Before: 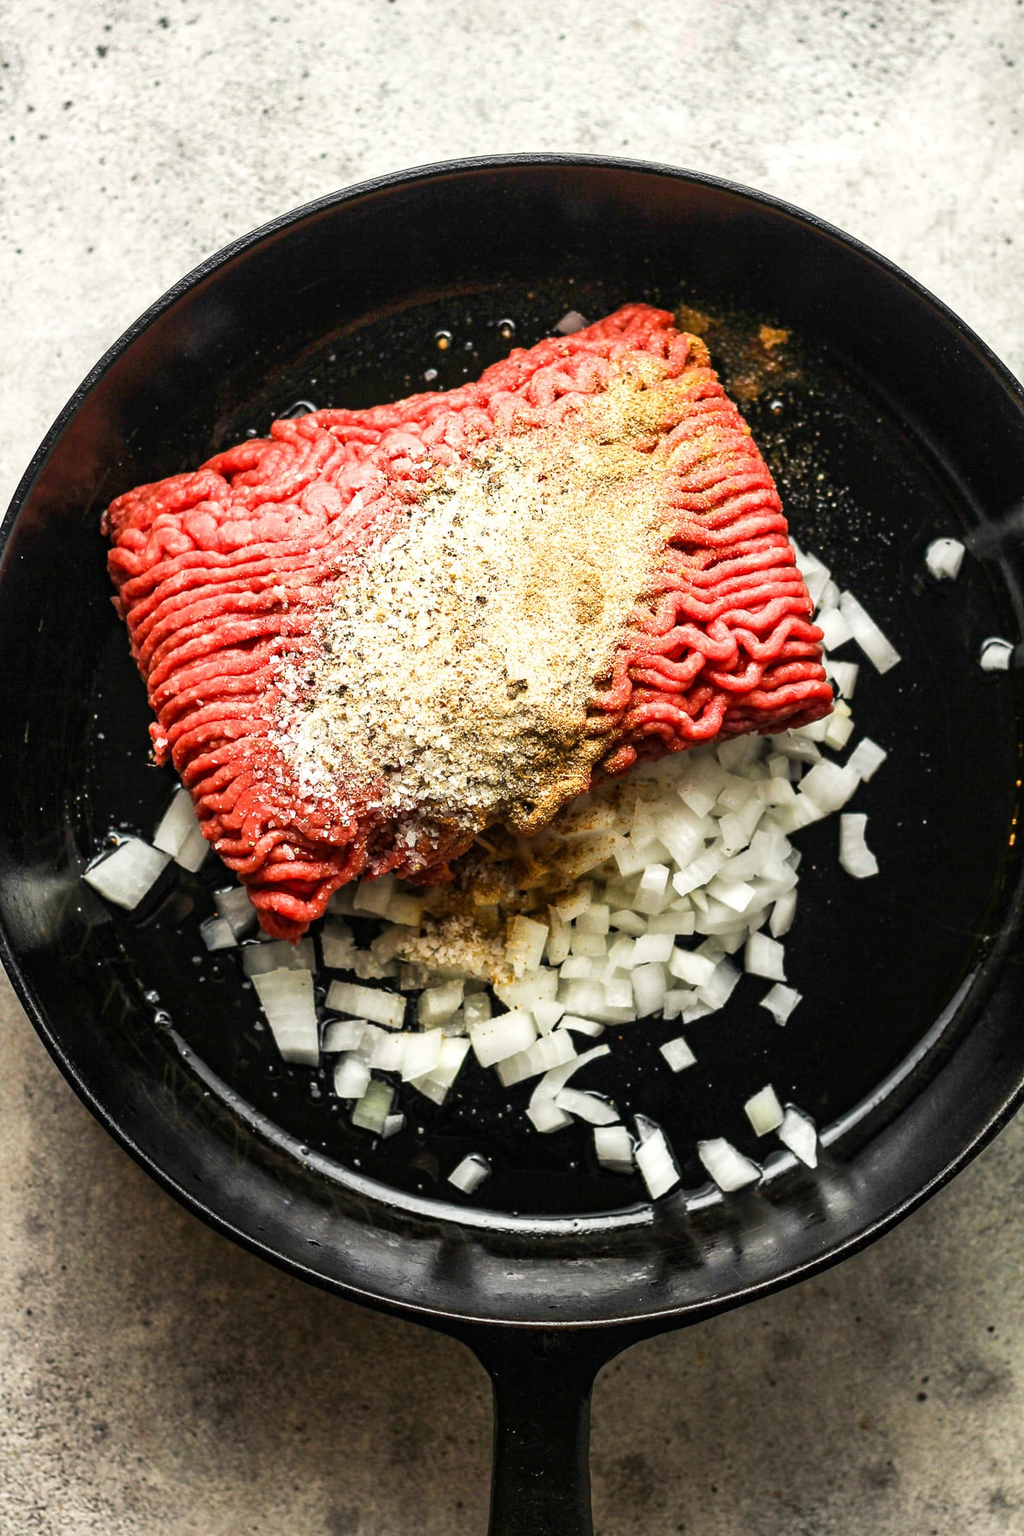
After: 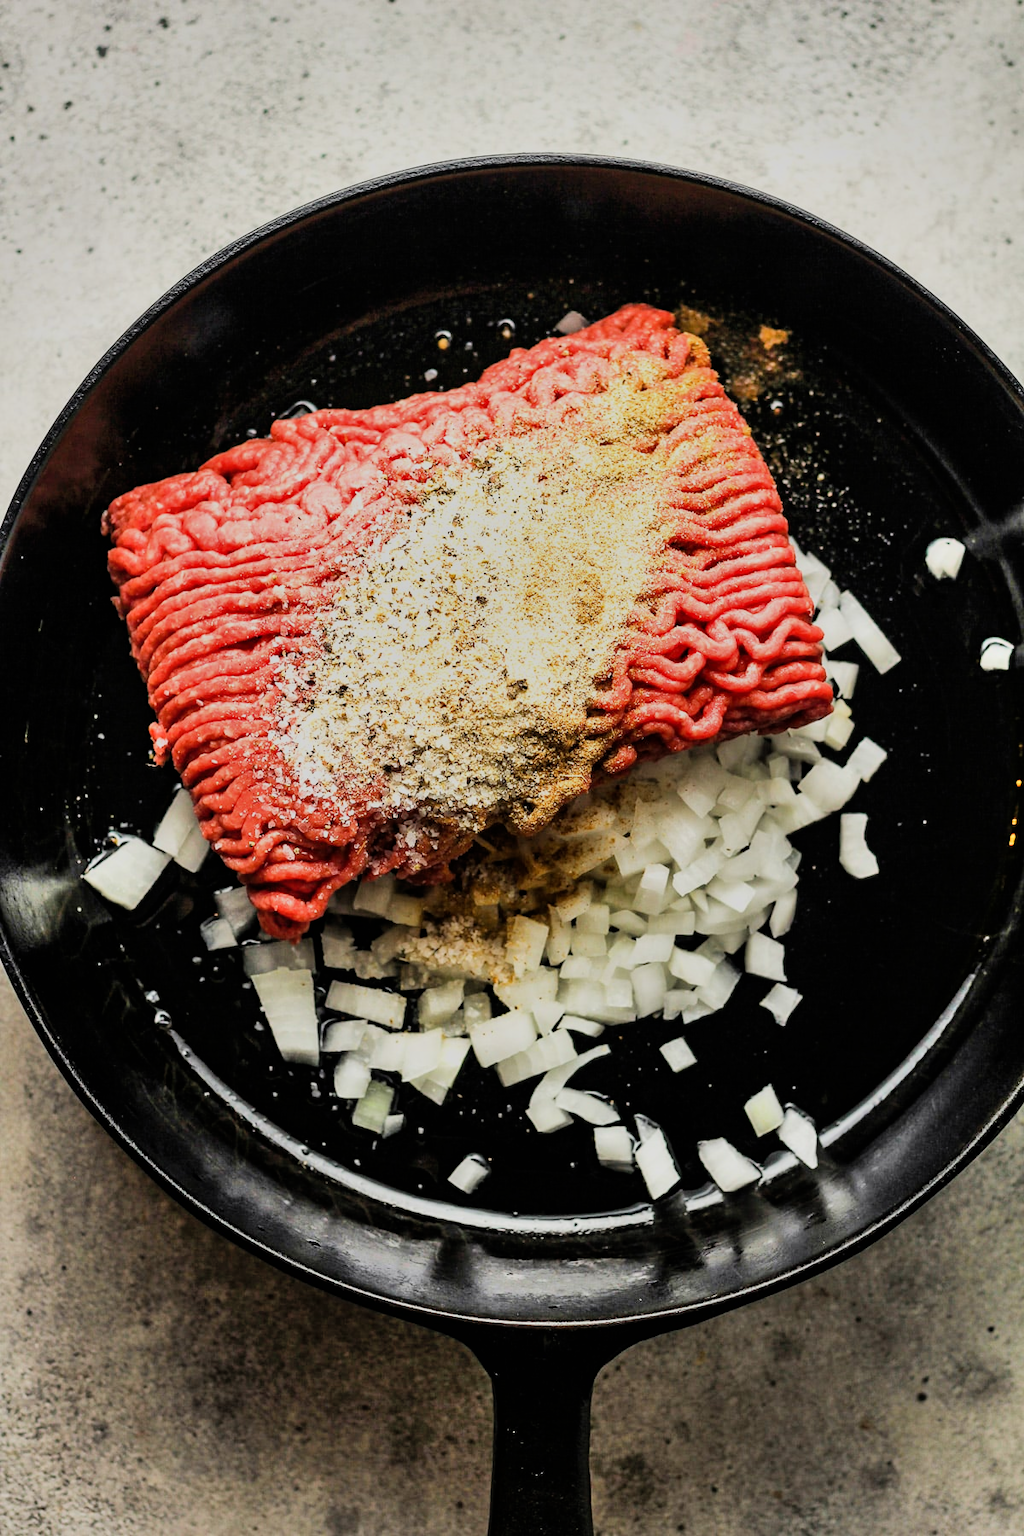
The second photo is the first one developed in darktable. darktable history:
shadows and highlights: soften with gaussian
filmic rgb: black relative exposure -7.65 EV, white relative exposure 4.56 EV, hardness 3.61, color science v6 (2022)
